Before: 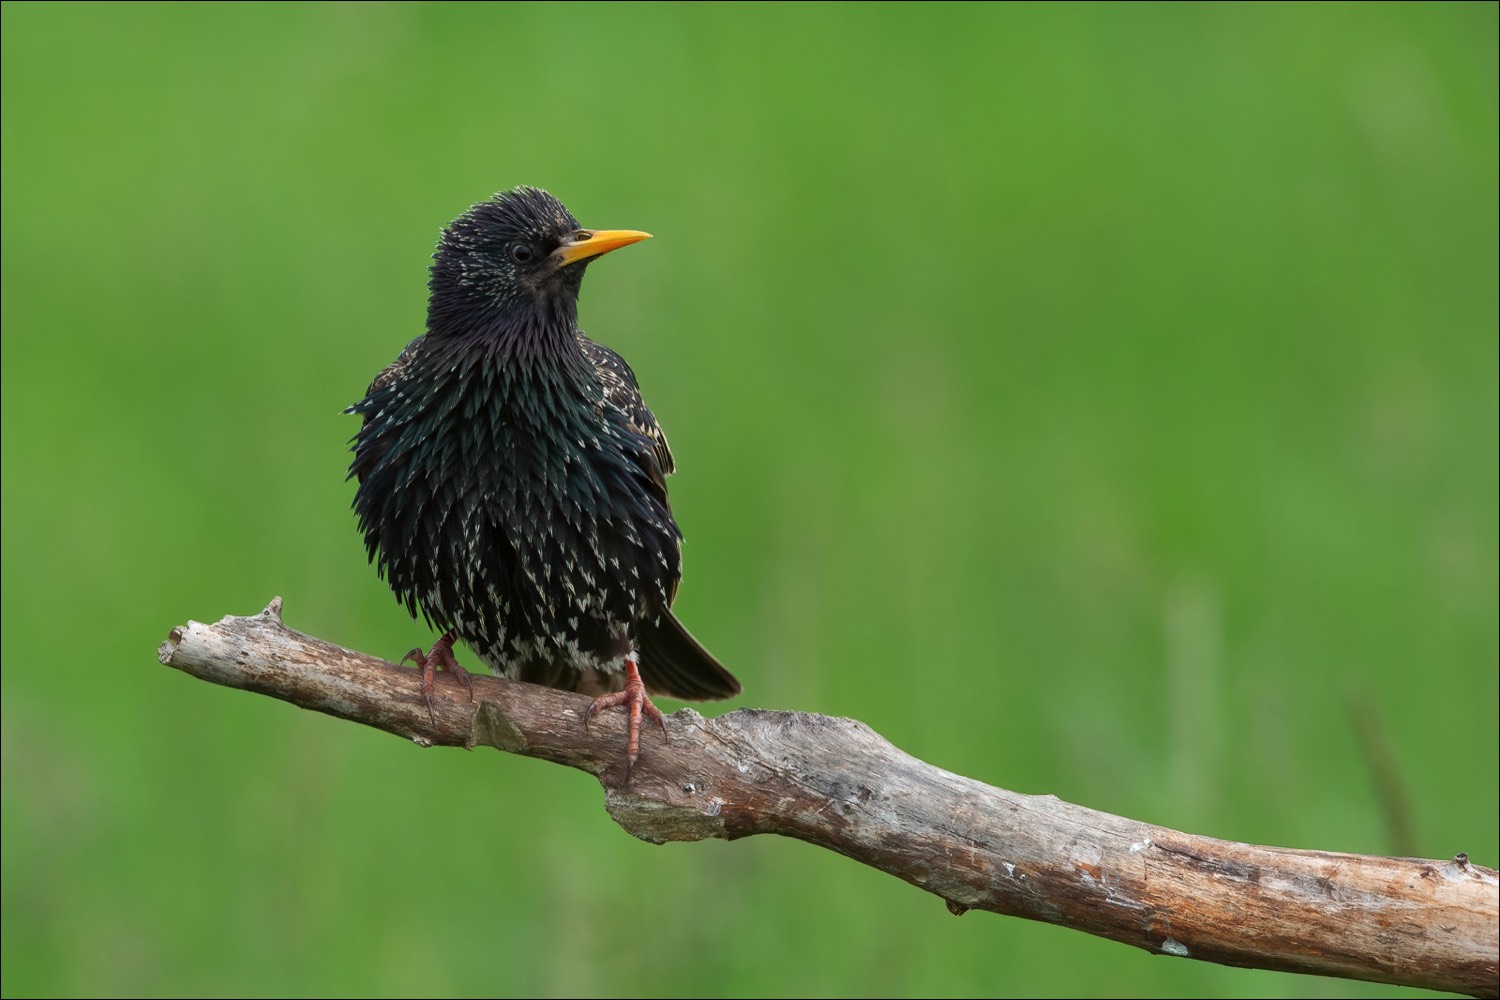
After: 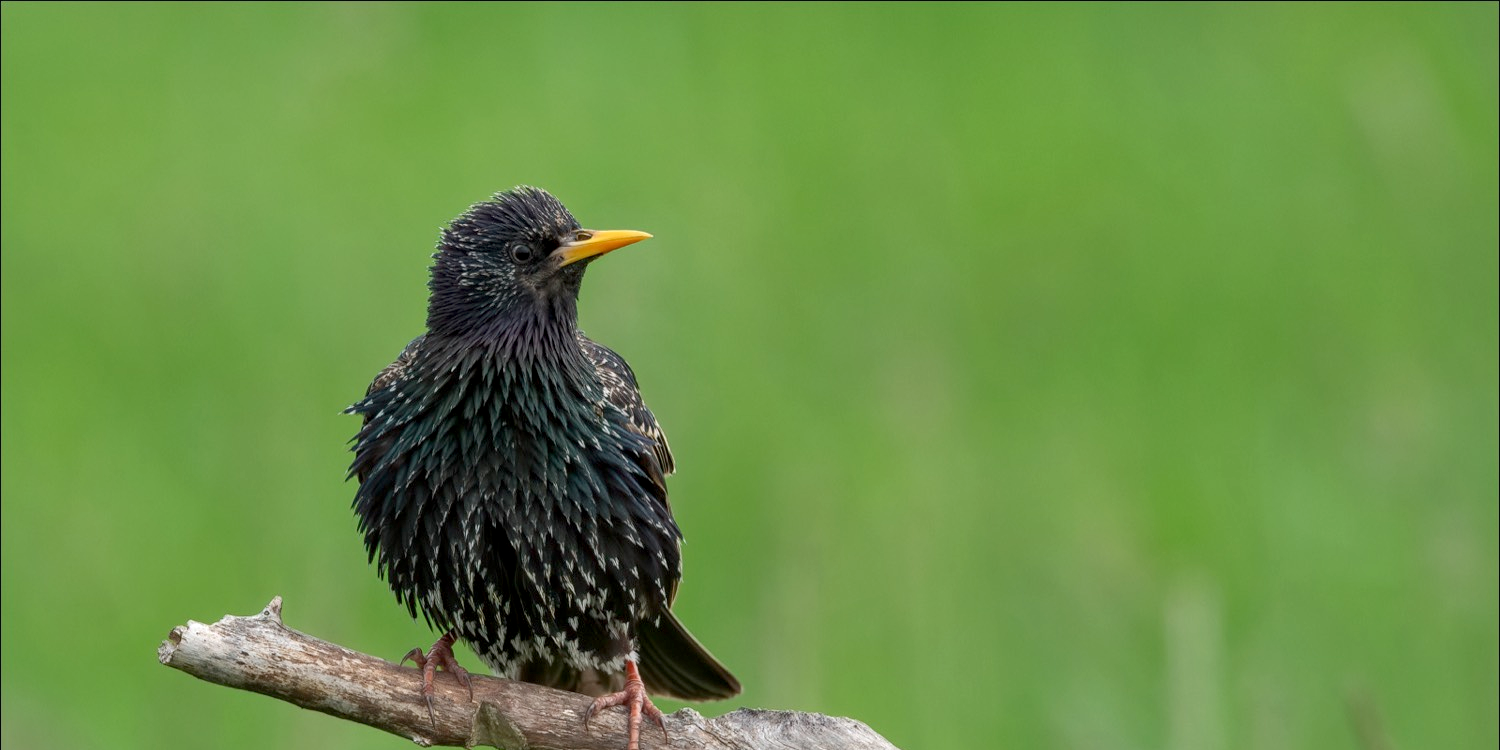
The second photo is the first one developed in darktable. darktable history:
crop: bottom 24.967%
local contrast: on, module defaults
